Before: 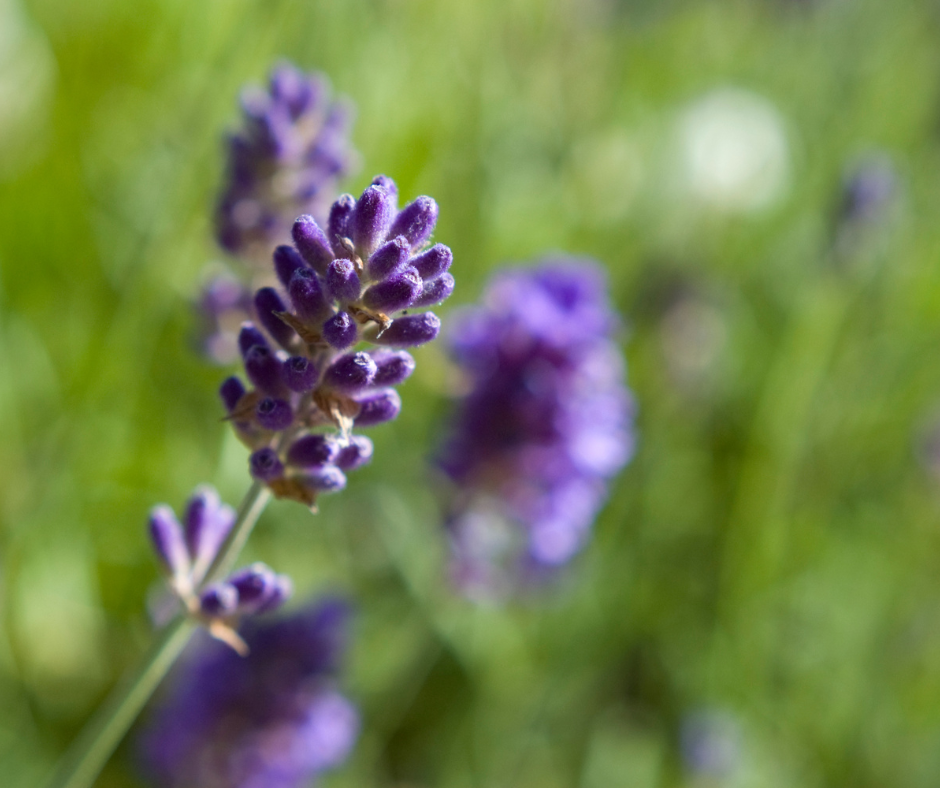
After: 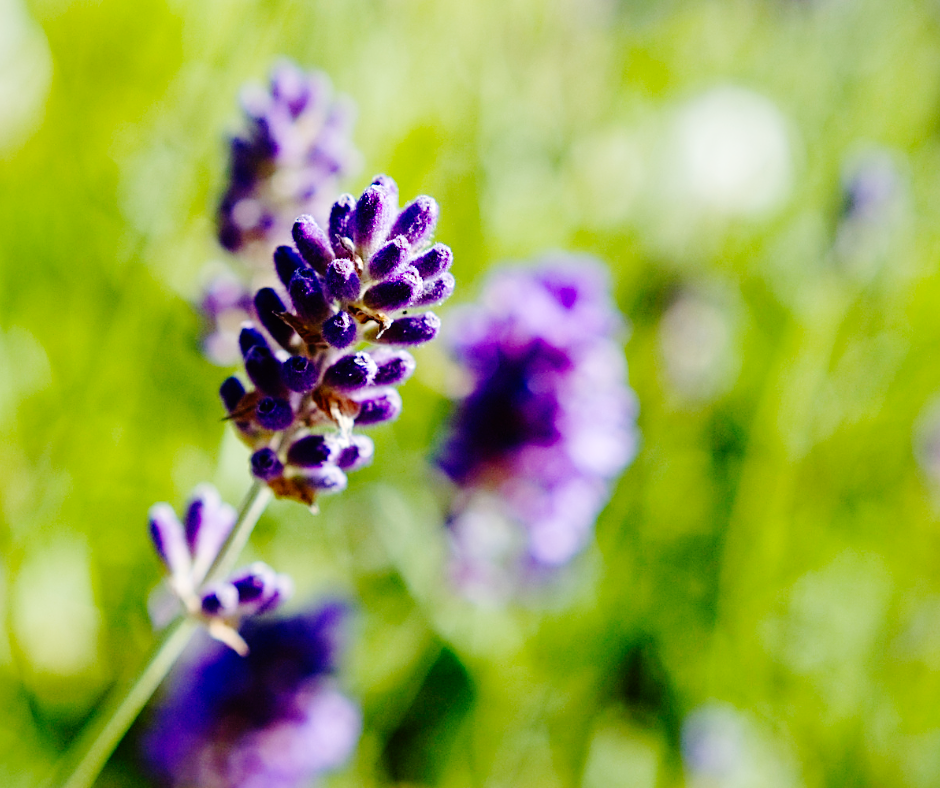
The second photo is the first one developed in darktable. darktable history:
base curve: curves: ch0 [(0, 0) (0.036, 0.01) (0.123, 0.254) (0.258, 0.504) (0.507, 0.748) (1, 1)], preserve colors none
sharpen: on, module defaults
